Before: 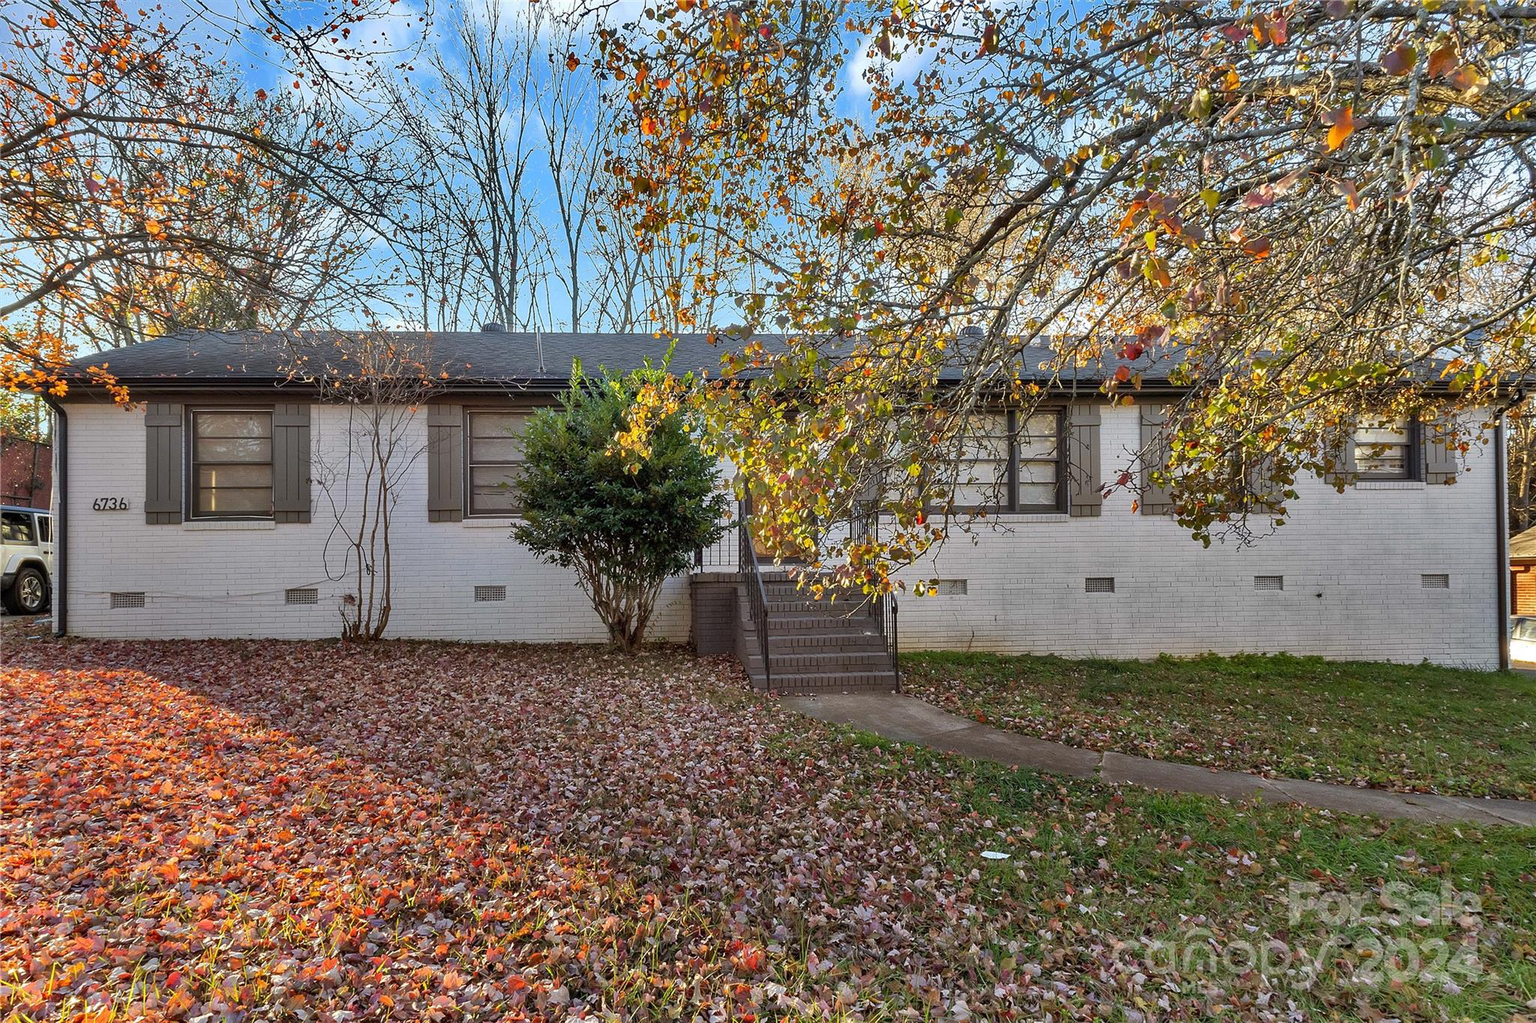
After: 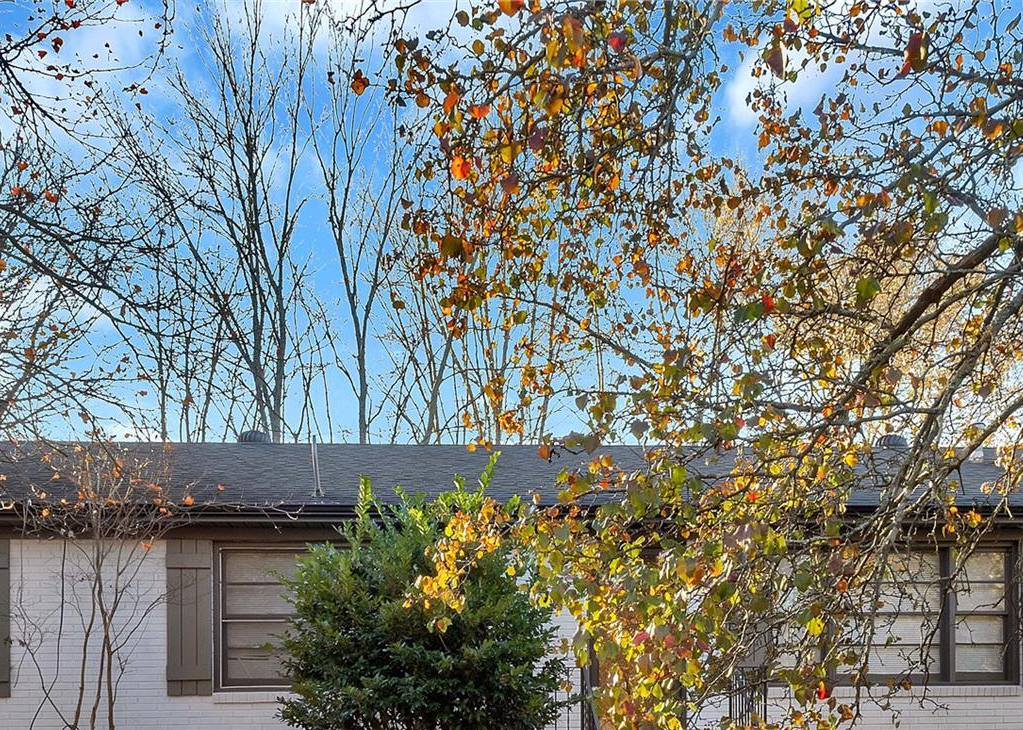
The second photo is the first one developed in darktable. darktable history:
crop: left 19.739%, right 30.294%, bottom 46.427%
